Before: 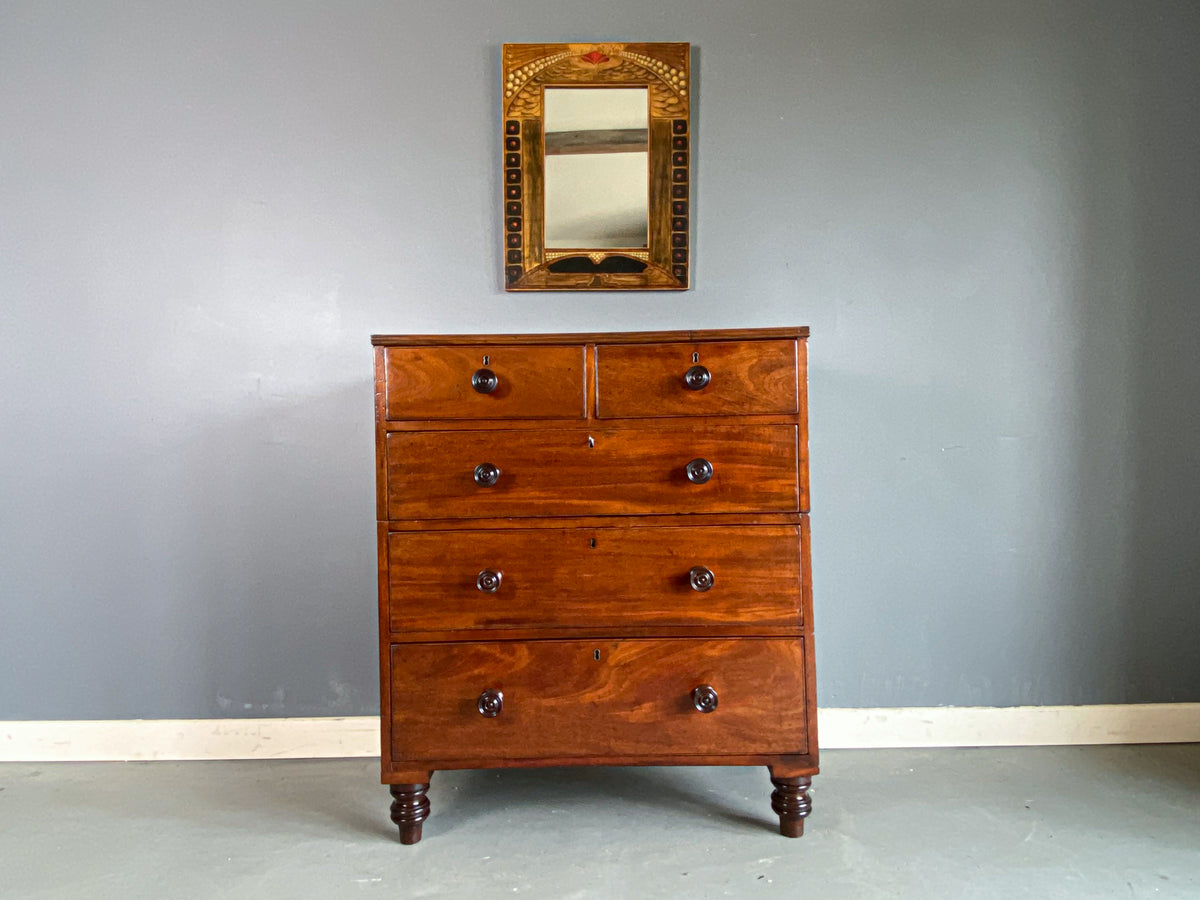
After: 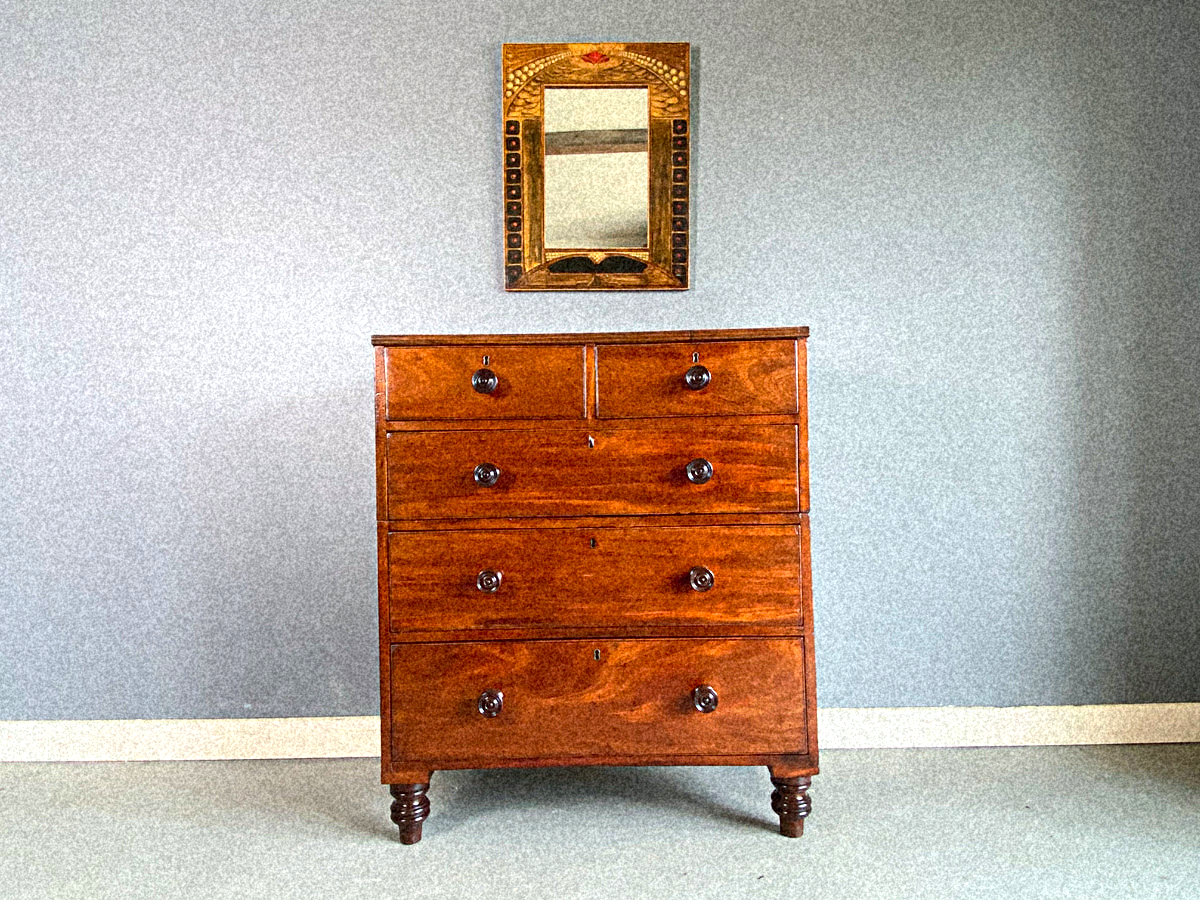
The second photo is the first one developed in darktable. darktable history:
grain: coarseness 46.9 ISO, strength 50.21%, mid-tones bias 0%
contrast brightness saturation: contrast 0.2, brightness 0.16, saturation 0.22
sharpen: radius 1.864, amount 0.398, threshold 1.271
shadows and highlights: shadows -10, white point adjustment 1.5, highlights 10
